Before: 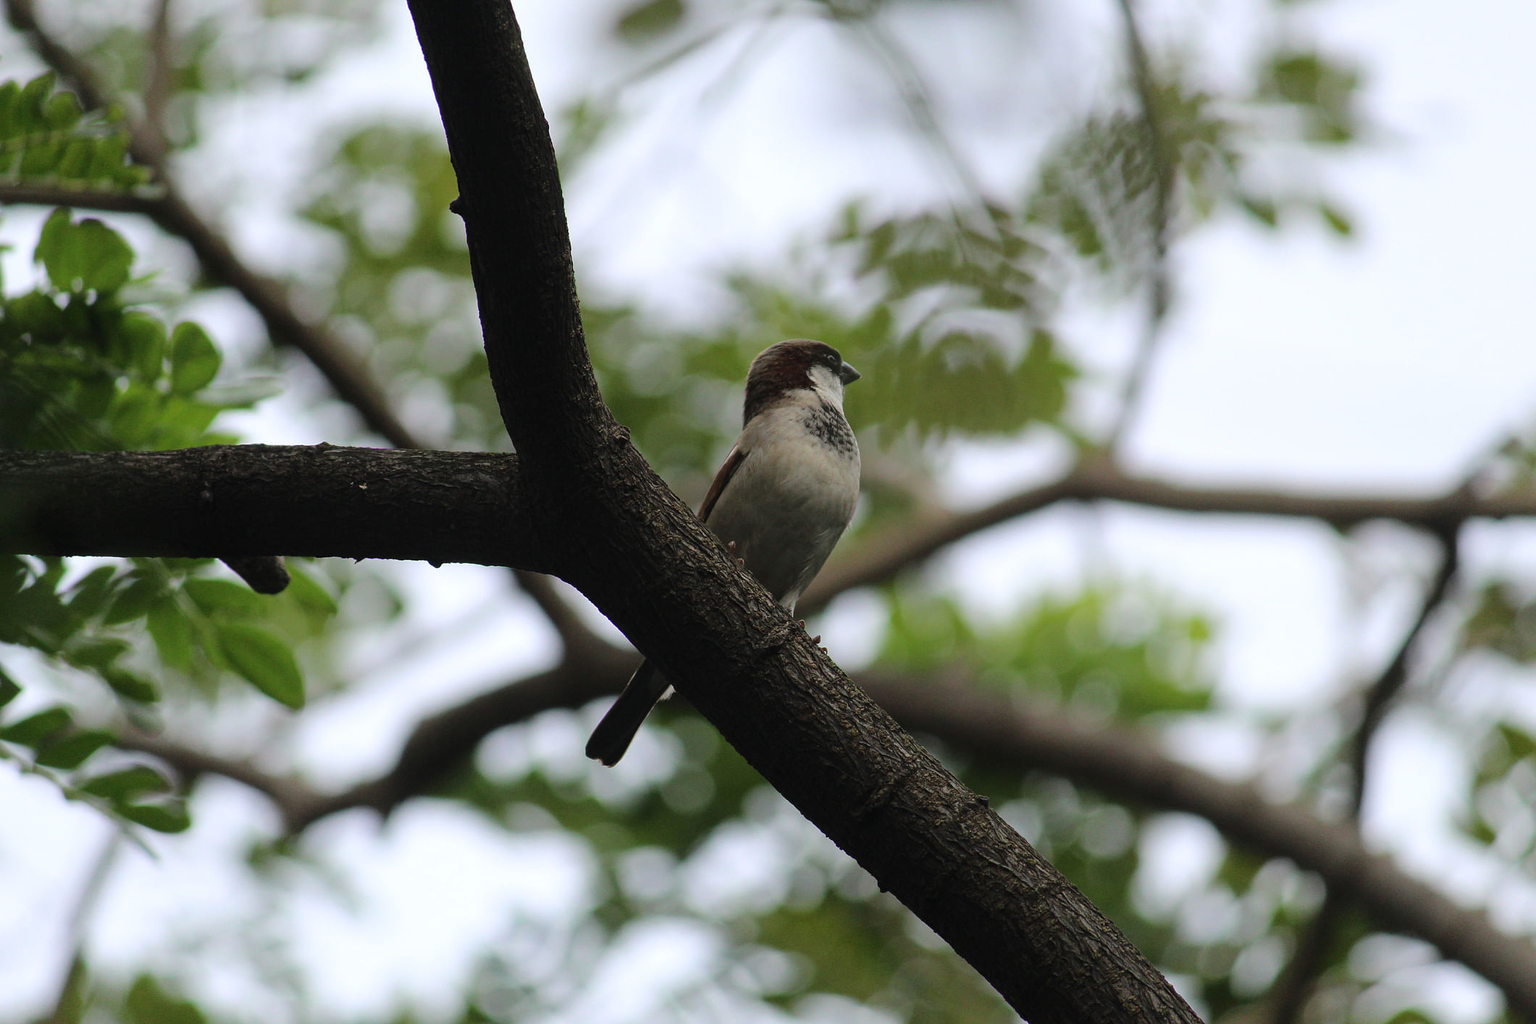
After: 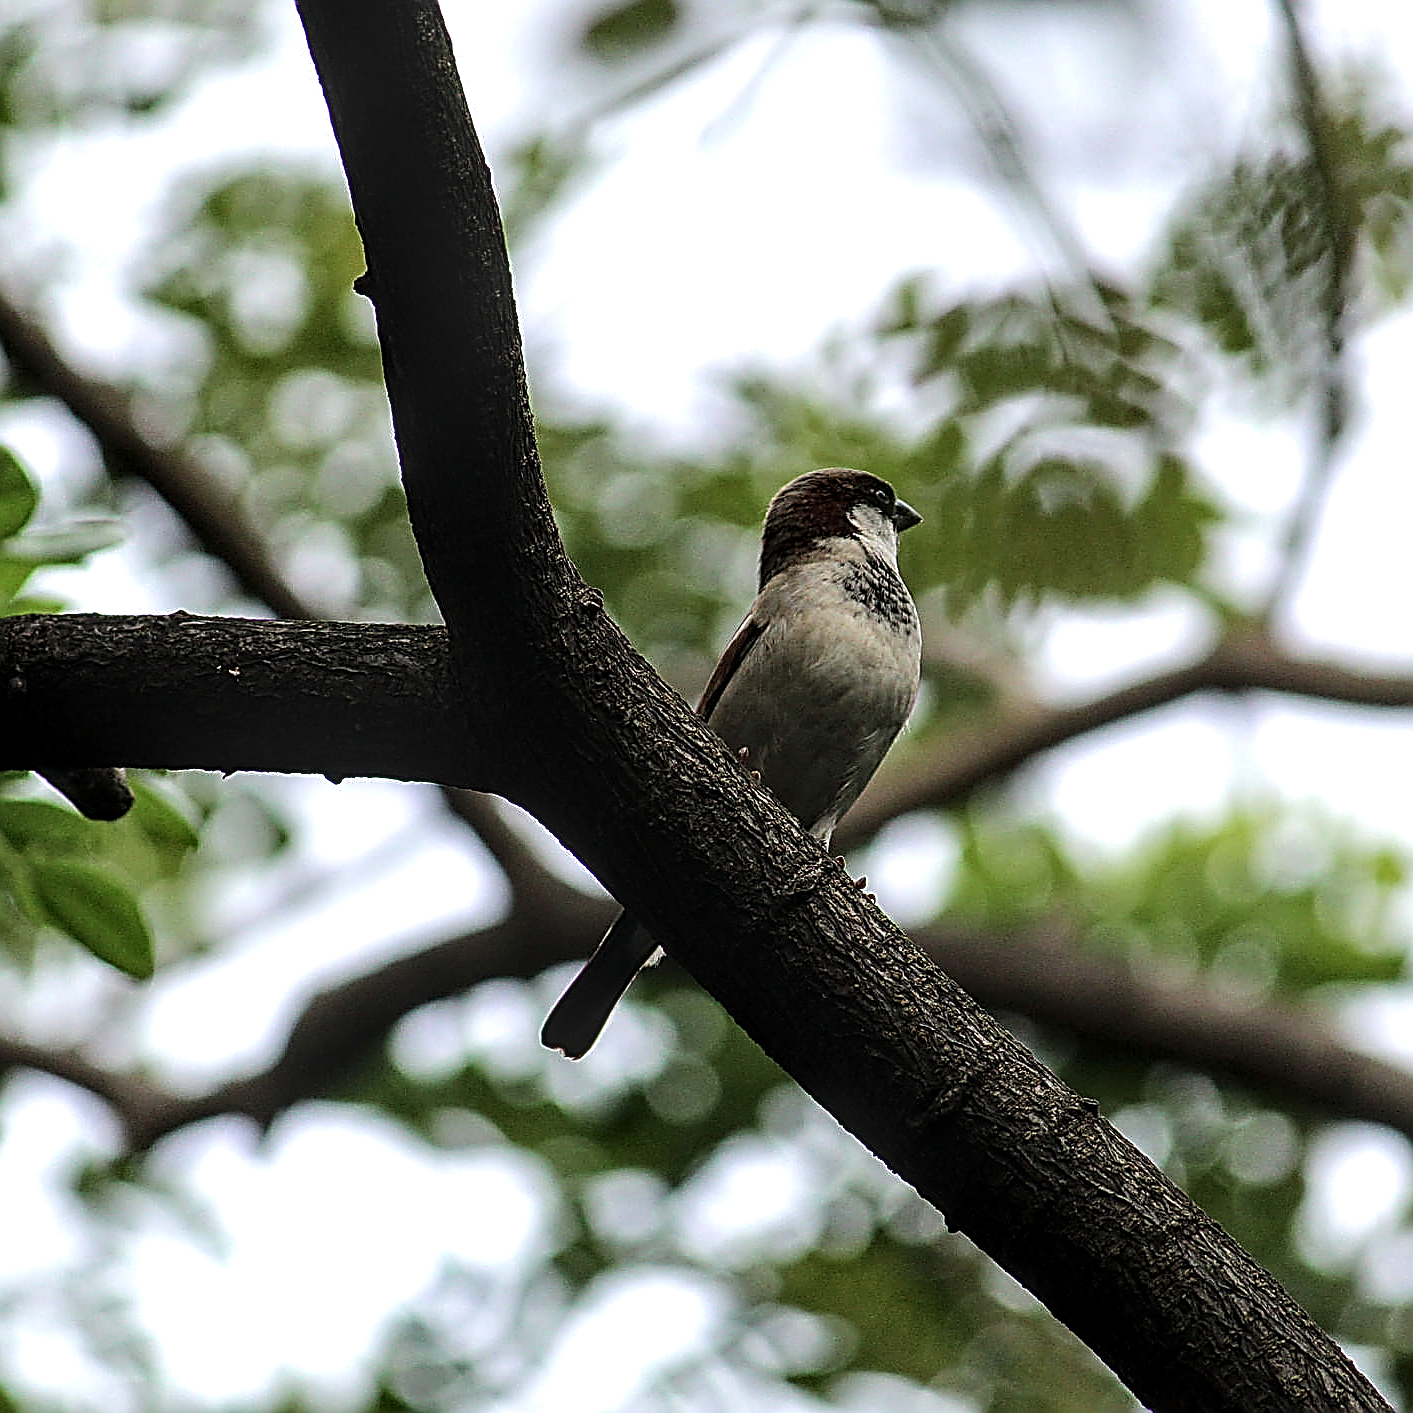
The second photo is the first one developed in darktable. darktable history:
white balance: emerald 1
tone equalizer: -8 EV -0.417 EV, -7 EV -0.389 EV, -6 EV -0.333 EV, -5 EV -0.222 EV, -3 EV 0.222 EV, -2 EV 0.333 EV, -1 EV 0.389 EV, +0 EV 0.417 EV, edges refinement/feathering 500, mask exposure compensation -1.57 EV, preserve details no
sharpen: amount 2
crop and rotate: left 12.673%, right 20.66%
contrast brightness saturation: saturation -0.05
local contrast: detail 144%
velvia: strength 15%
